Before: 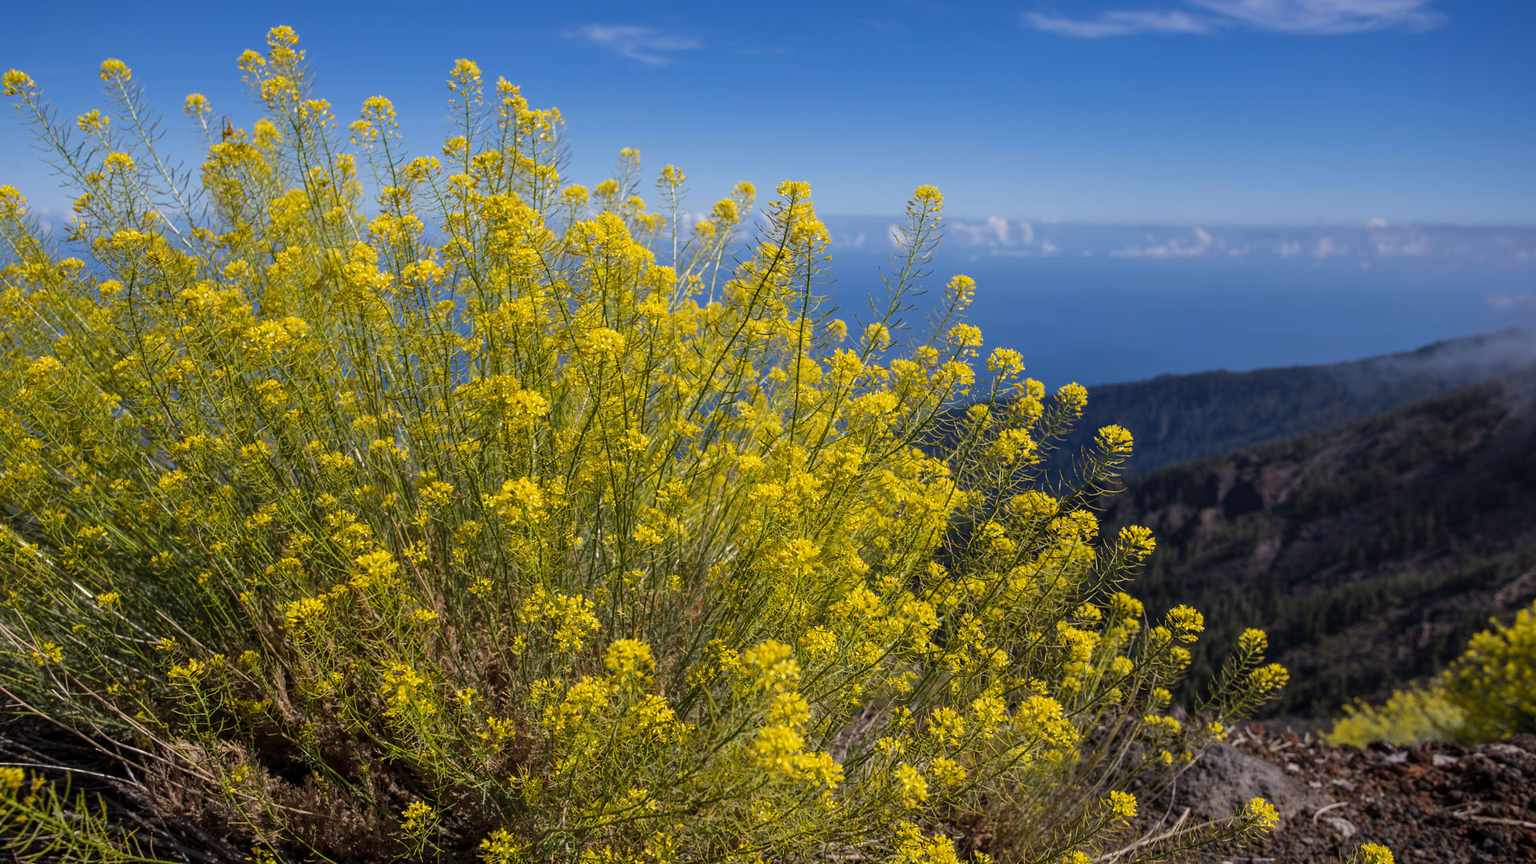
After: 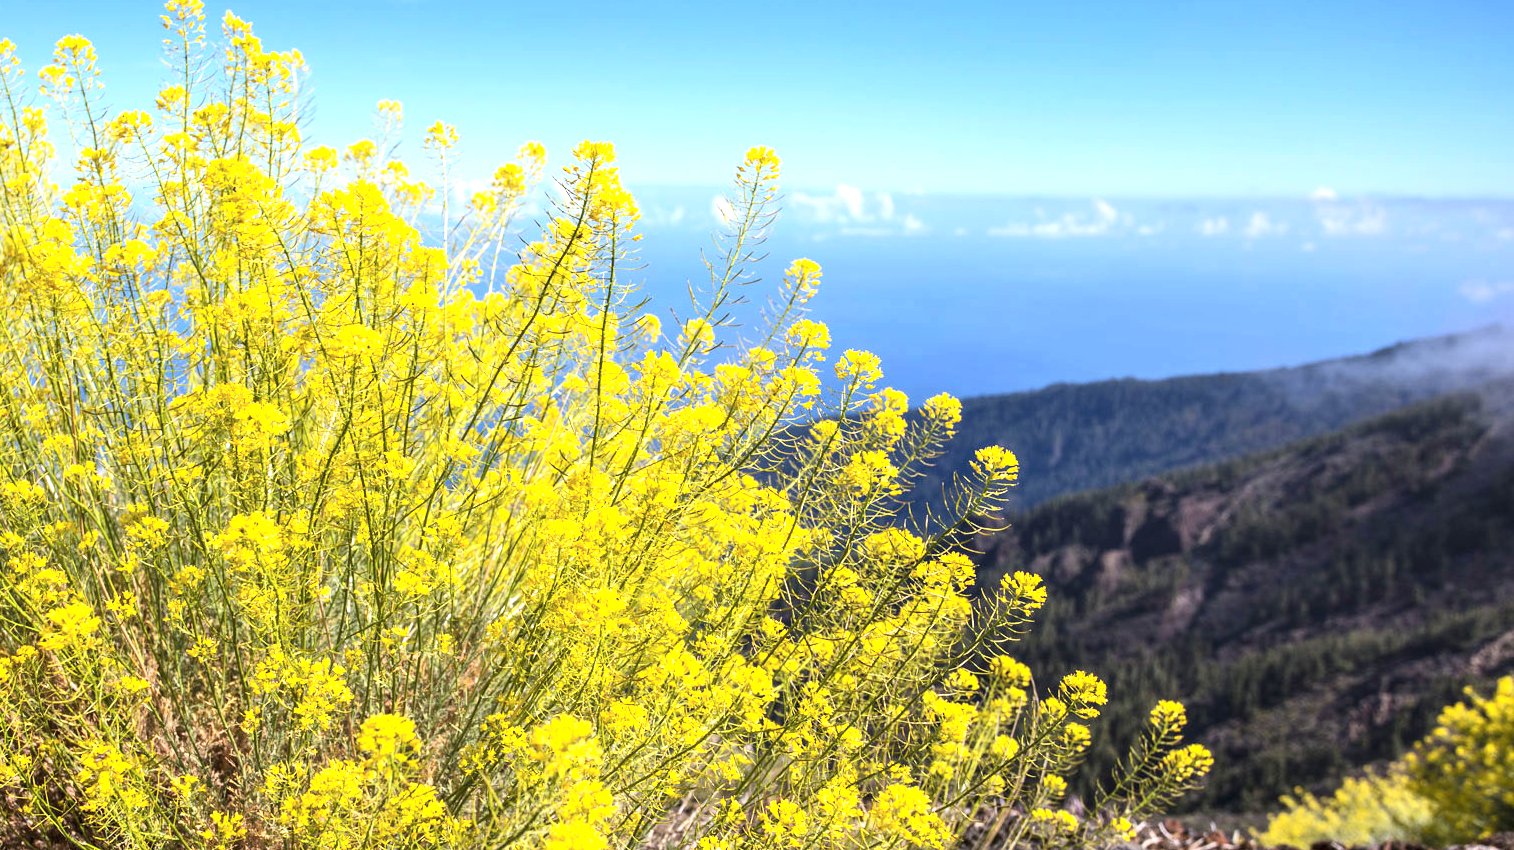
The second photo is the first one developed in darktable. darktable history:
exposure: black level correction 0, exposure 1.45 EV, compensate exposure bias true, compensate highlight preservation false
crop and rotate: left 20.74%, top 7.912%, right 0.375%, bottom 13.378%
contrast brightness saturation: contrast 0.15, brightness 0.05
